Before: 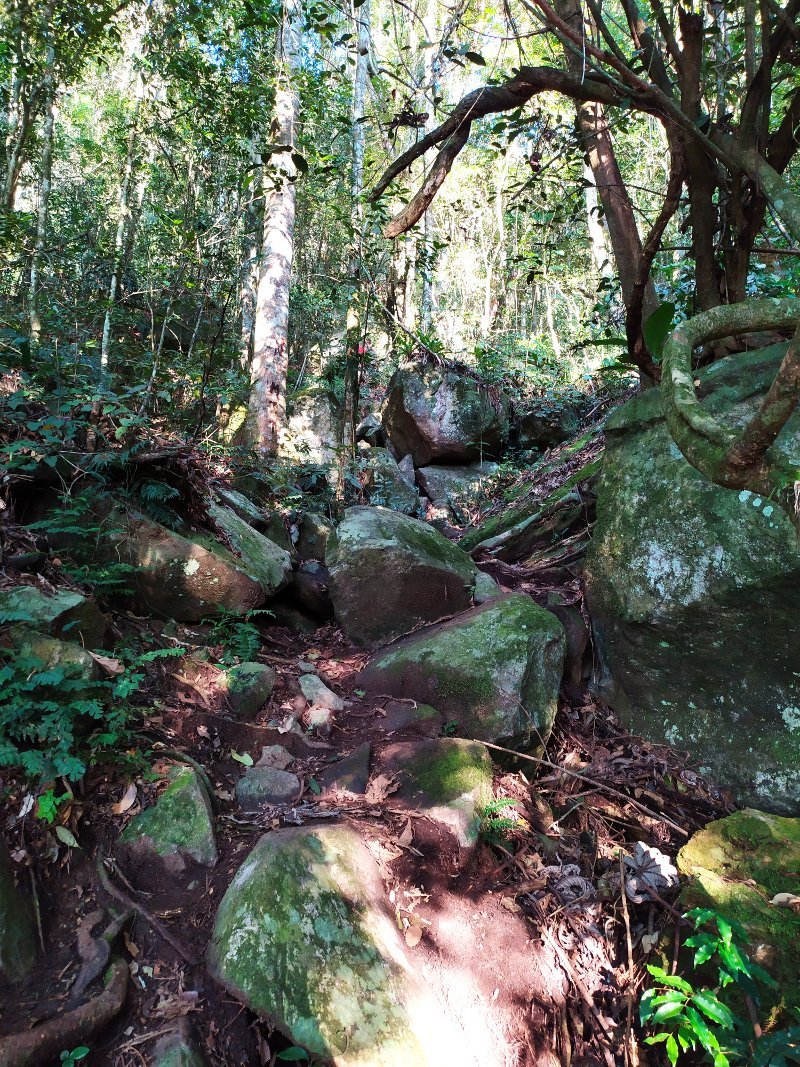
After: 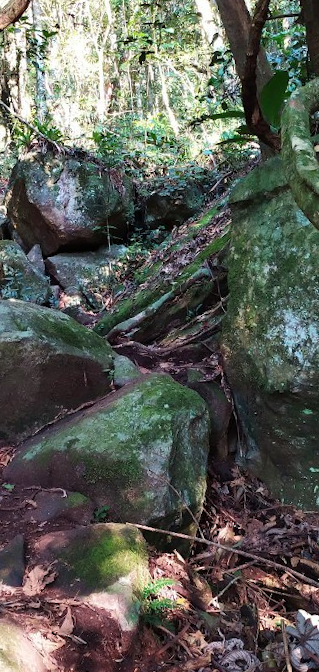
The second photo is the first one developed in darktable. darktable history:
crop: left 45.721%, top 13.393%, right 14.118%, bottom 10.01%
rotate and perspective: rotation -5°, crop left 0.05, crop right 0.952, crop top 0.11, crop bottom 0.89
